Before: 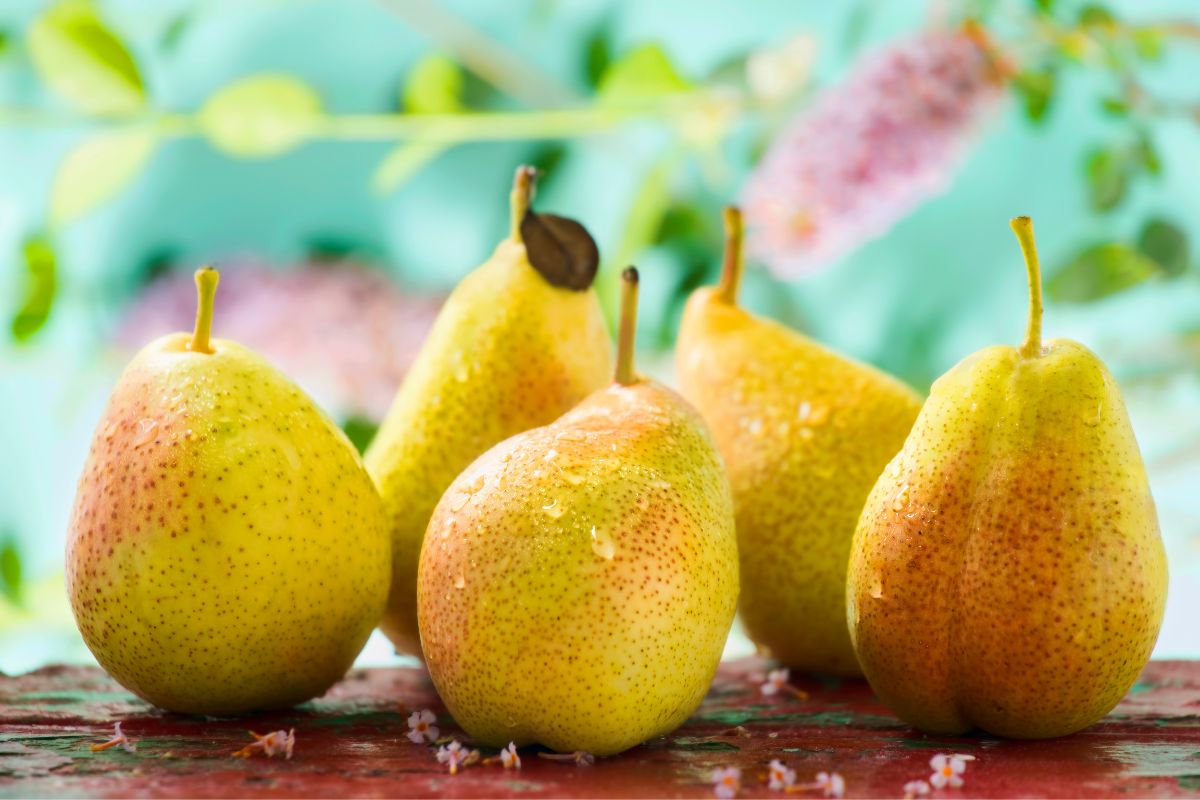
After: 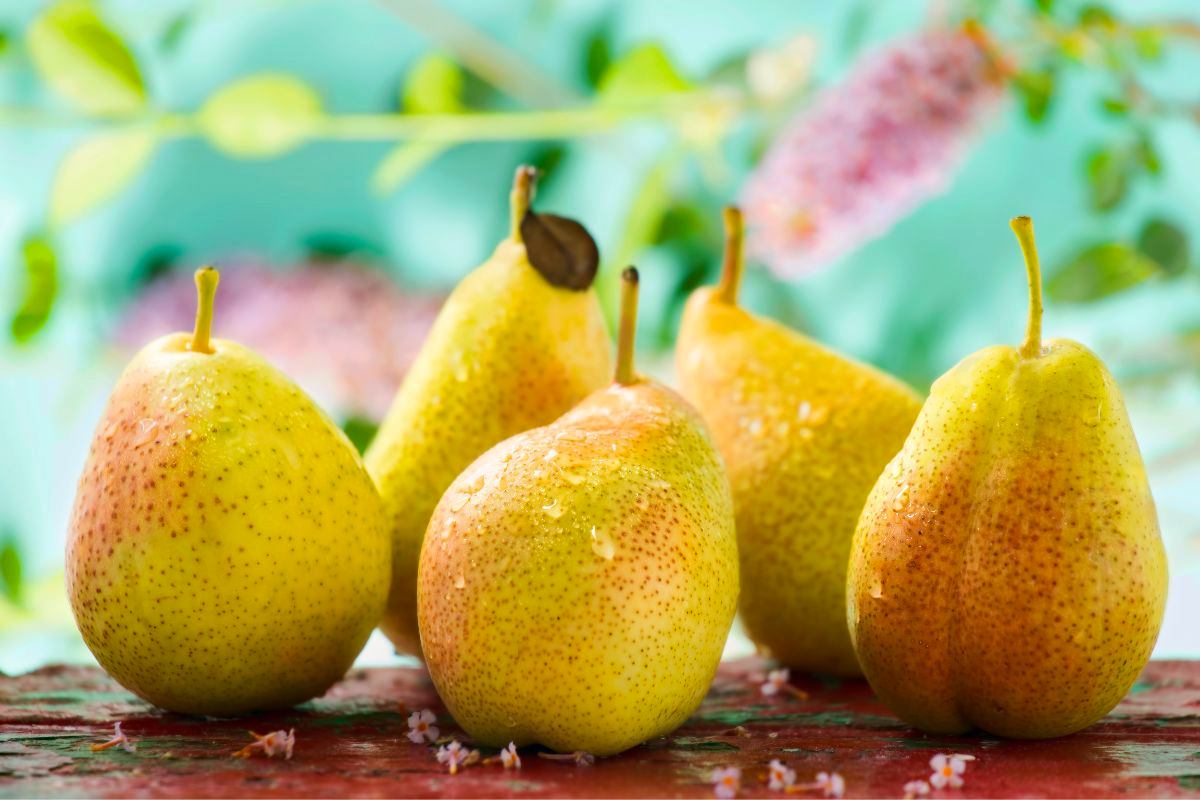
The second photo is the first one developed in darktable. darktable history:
tone equalizer: edges refinement/feathering 500, mask exposure compensation -1.57 EV, preserve details no
haze removal: compatibility mode true, adaptive false
